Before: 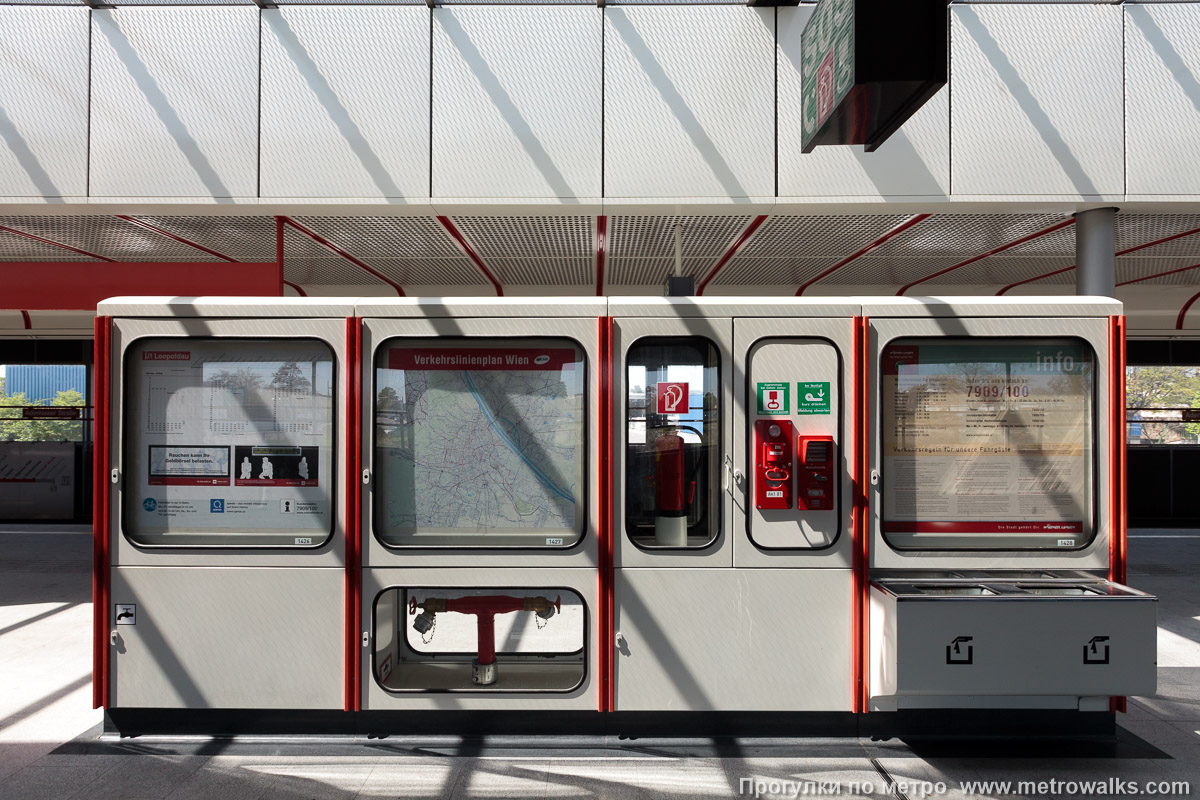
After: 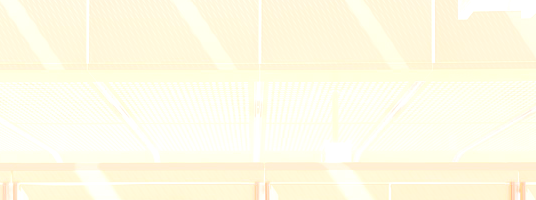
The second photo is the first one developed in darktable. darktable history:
color correction: highlights a* 21.88, highlights b* 22.25
crop: left 28.64%, top 16.832%, right 26.637%, bottom 58.055%
bloom: size 25%, threshold 5%, strength 90%
